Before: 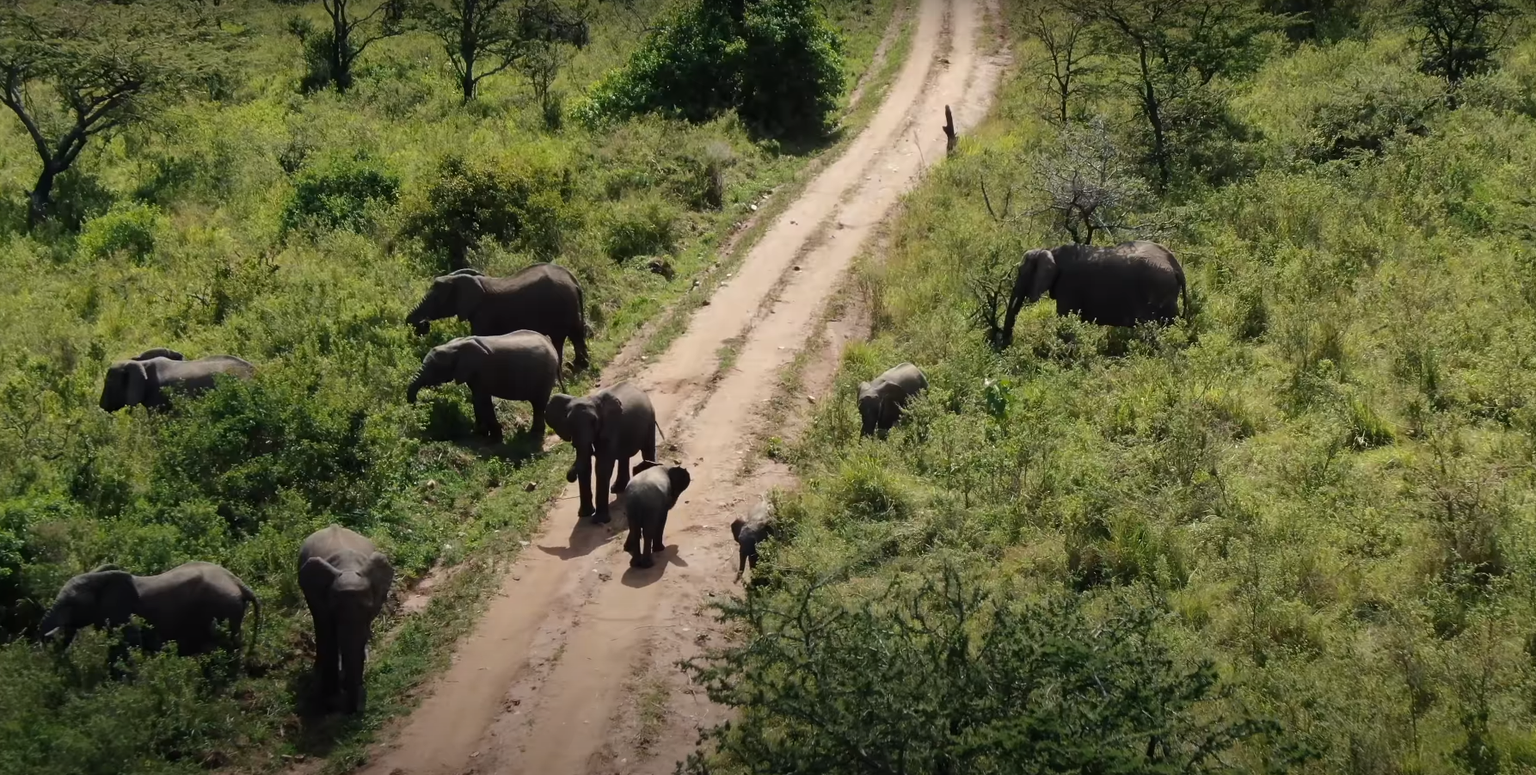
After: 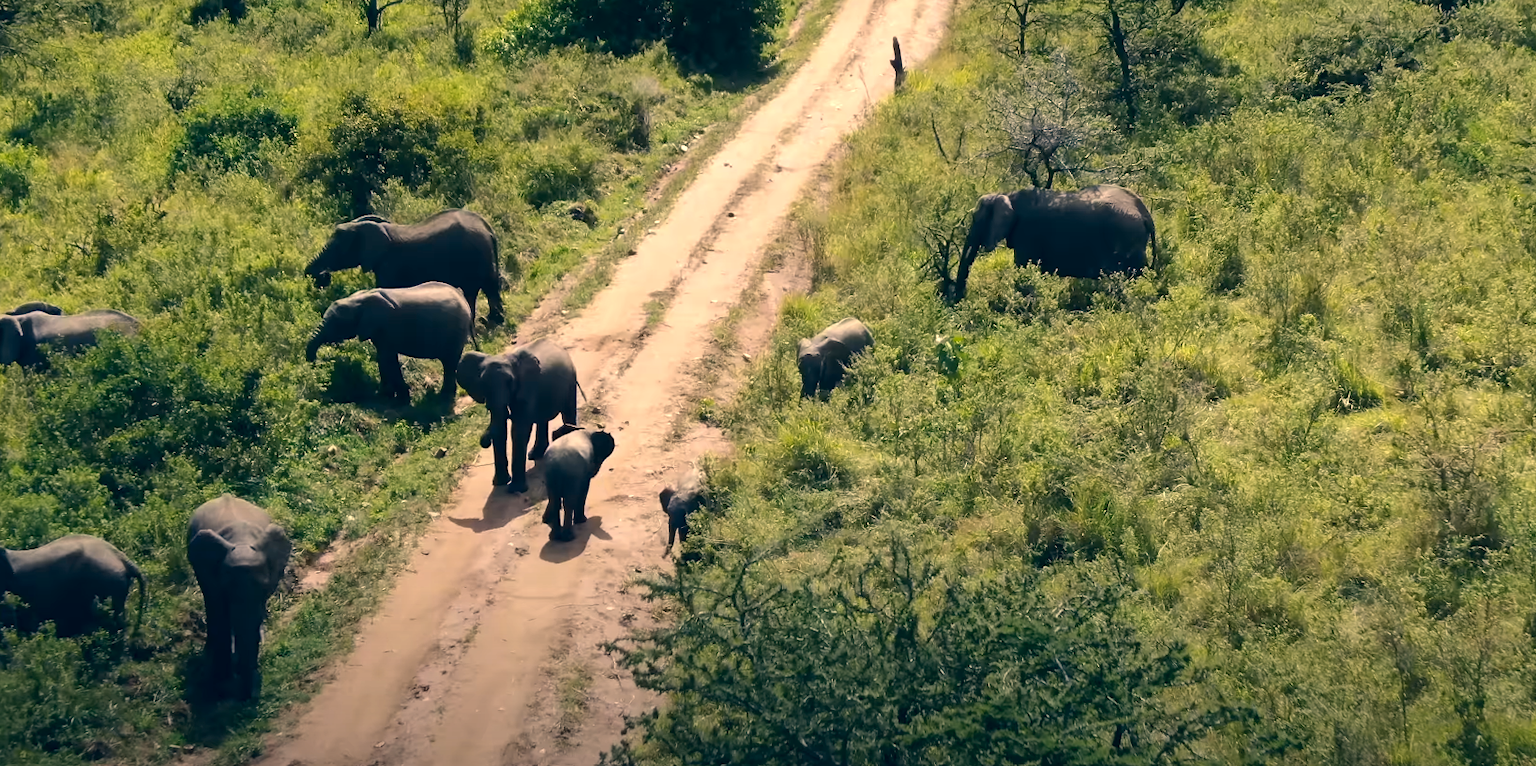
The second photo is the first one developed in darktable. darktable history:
crop and rotate: left 8.262%, top 9.226%
exposure: black level correction 0.001, exposure 0.5 EV, compensate exposure bias true, compensate highlight preservation false
color correction: highlights a* 10.32, highlights b* 14.66, shadows a* -9.59, shadows b* -15.02
